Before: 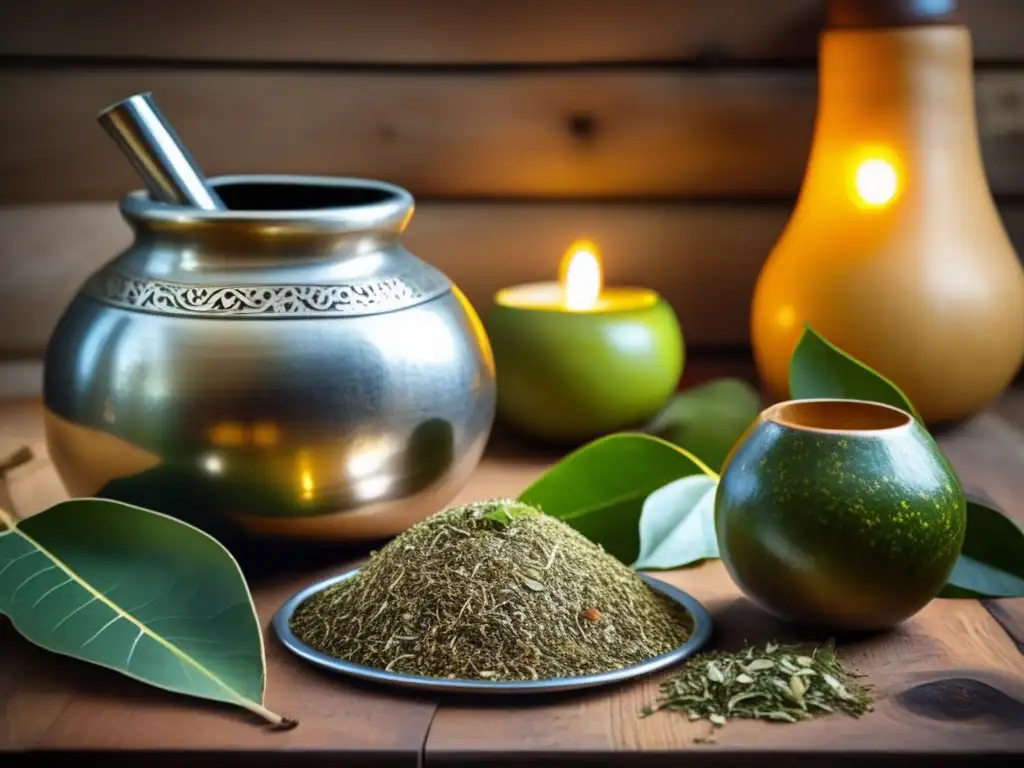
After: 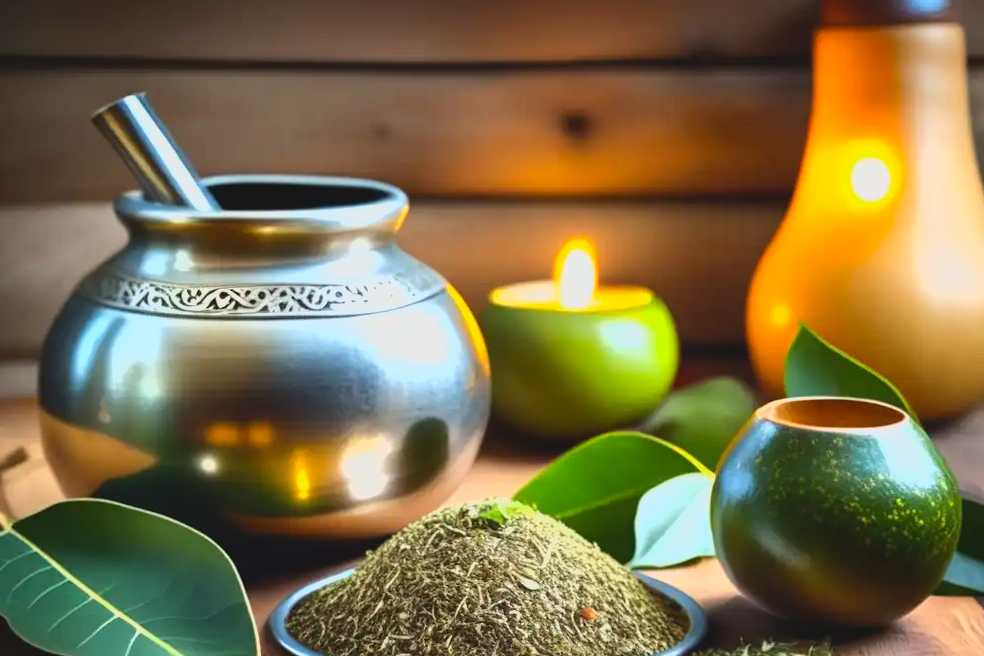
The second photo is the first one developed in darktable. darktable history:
tone equalizer: -8 EV -0.417 EV, -7 EV -0.389 EV, -6 EV -0.333 EV, -5 EV -0.222 EV, -3 EV 0.222 EV, -2 EV 0.333 EV, -1 EV 0.389 EV, +0 EV 0.417 EV, edges refinement/feathering 500, mask exposure compensation -1.57 EV, preserve details no
crop and rotate: angle 0.2°, left 0.275%, right 3.127%, bottom 14.18%
exposure: black level correction 0.001, exposure 0.5 EV, compensate exposure bias true, compensate highlight preservation false
lowpass: radius 0.1, contrast 0.85, saturation 1.1, unbound 0
